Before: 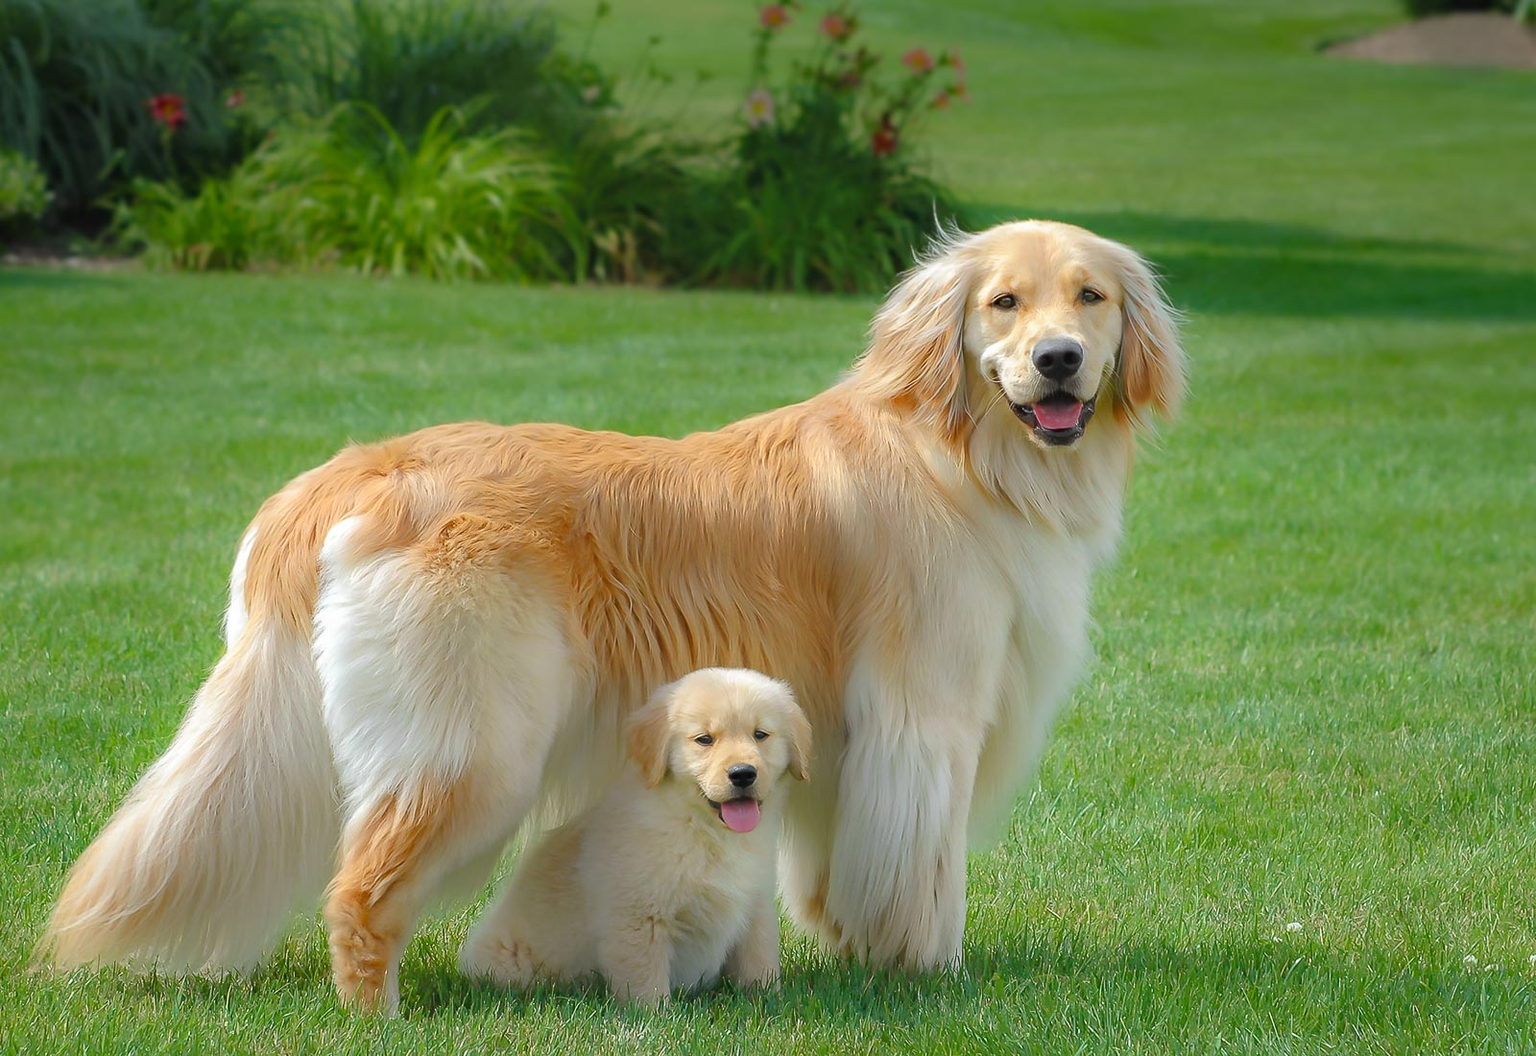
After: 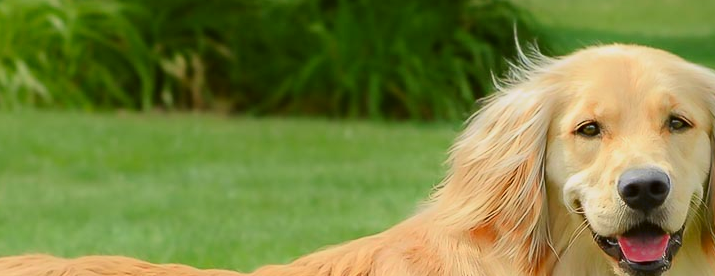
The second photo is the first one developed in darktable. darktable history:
tone curve: curves: ch0 [(0, 0) (0.091, 0.066) (0.184, 0.16) (0.491, 0.519) (0.748, 0.765) (1, 0.919)]; ch1 [(0, 0) (0.179, 0.173) (0.322, 0.32) (0.424, 0.424) (0.502, 0.504) (0.56, 0.575) (0.631, 0.675) (0.777, 0.806) (1, 1)]; ch2 [(0, 0) (0.434, 0.447) (0.485, 0.495) (0.524, 0.563) (0.676, 0.691) (1, 1)], color space Lab, independent channels, preserve colors none
crop: left 28.64%, top 16.832%, right 26.637%, bottom 58.055%
